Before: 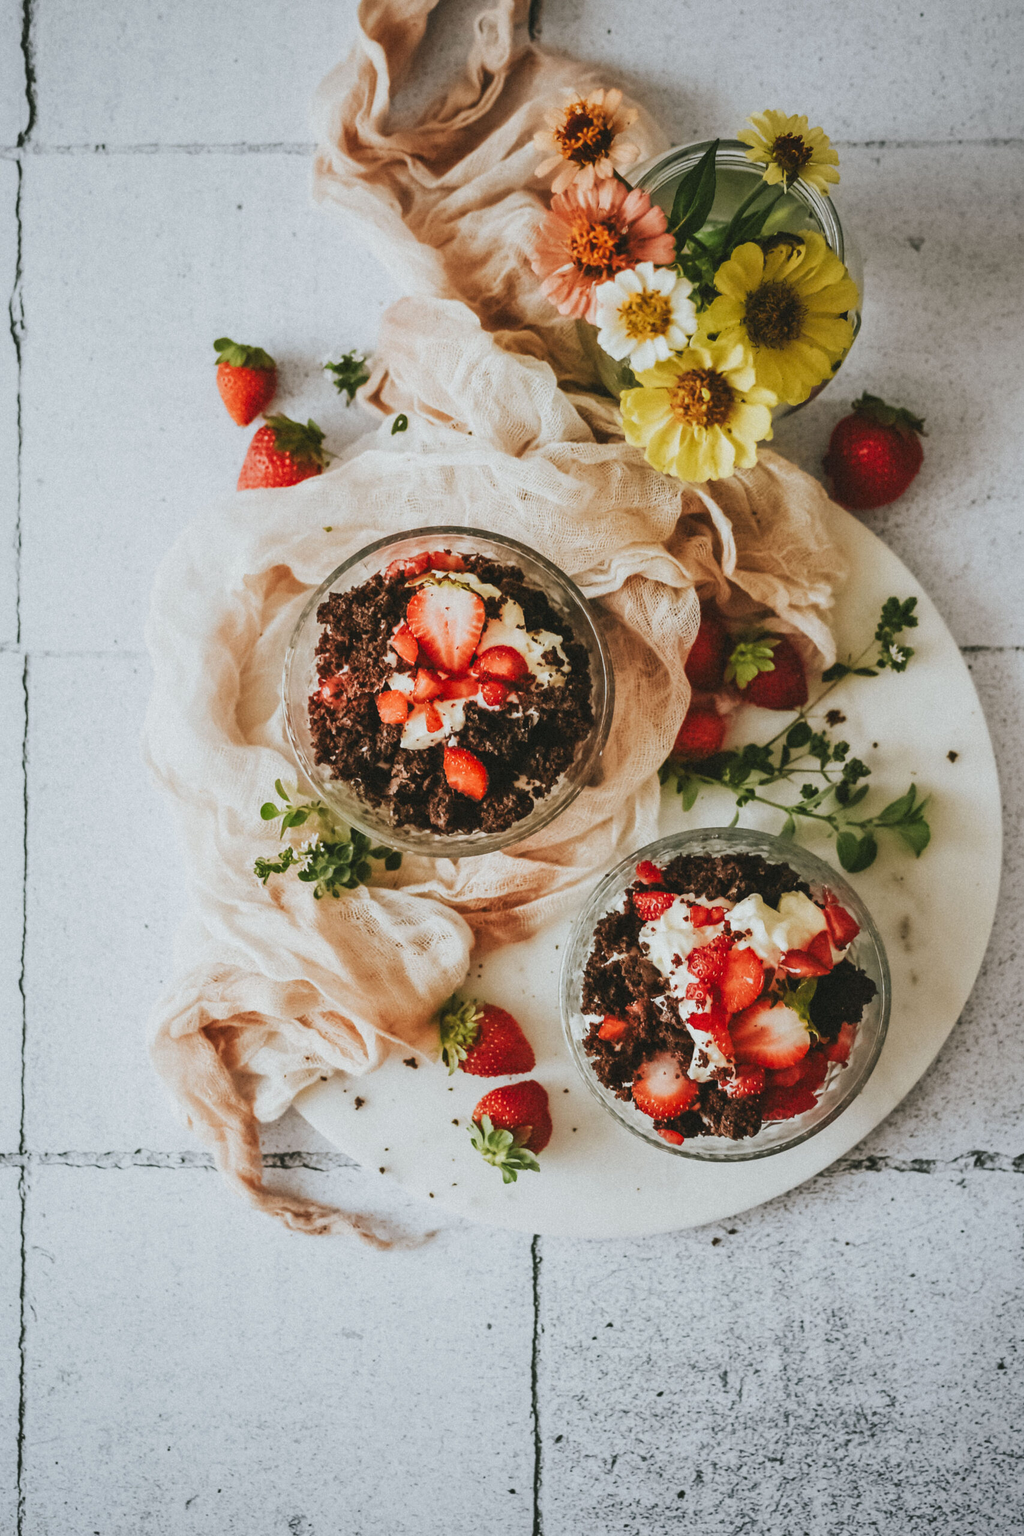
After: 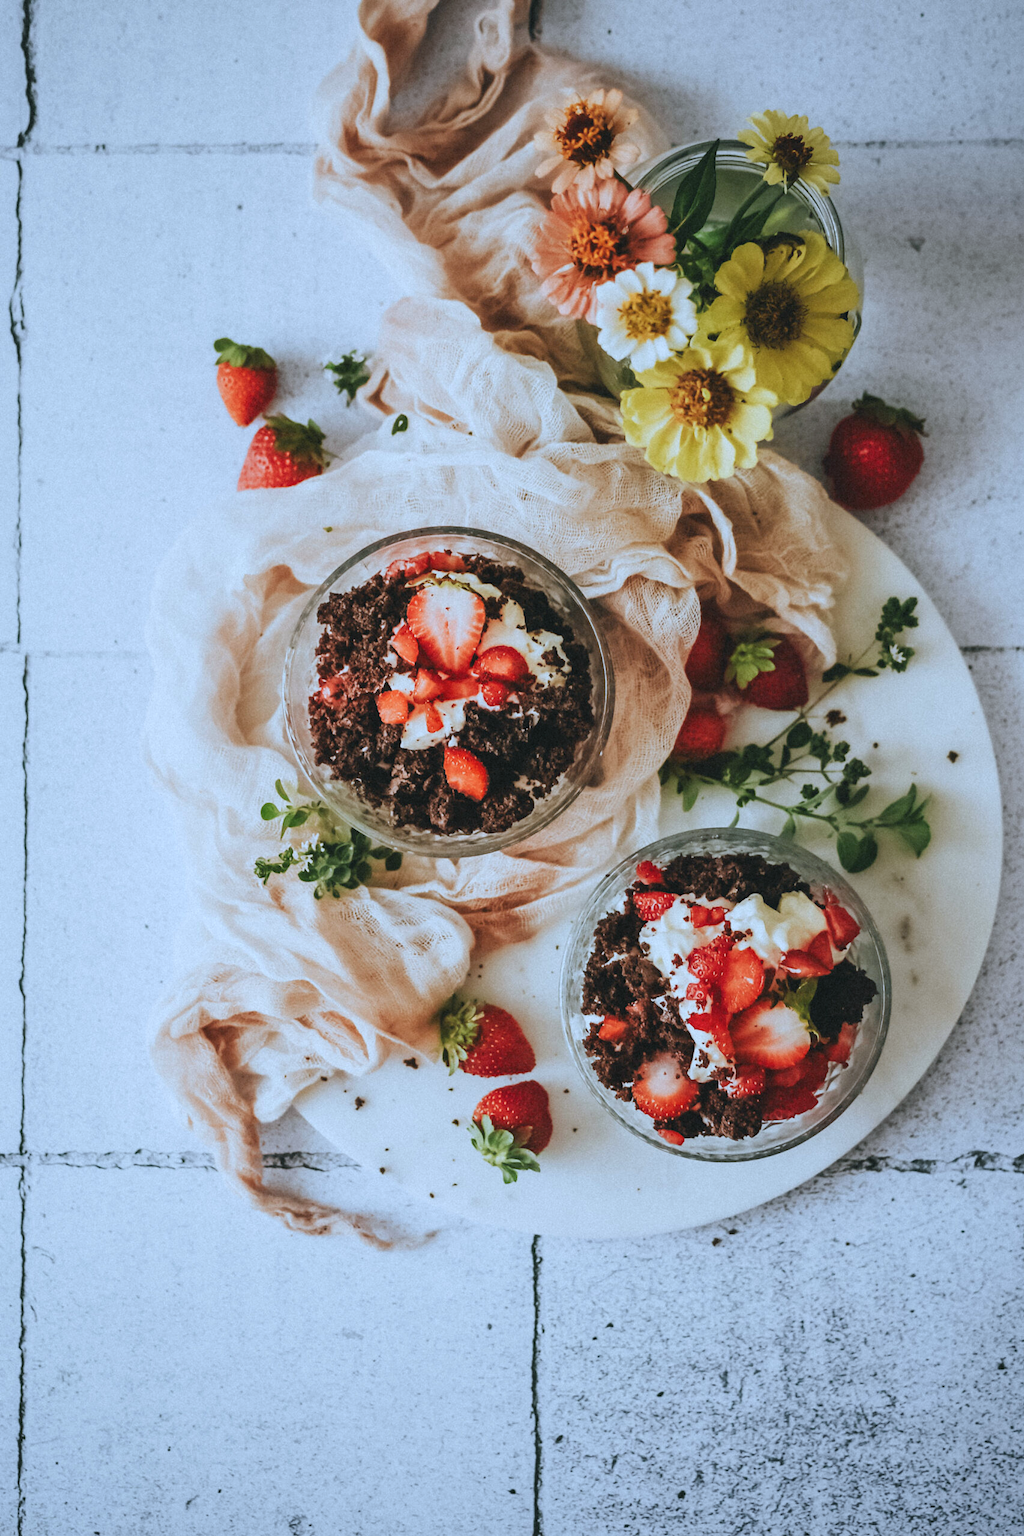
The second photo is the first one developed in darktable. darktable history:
white balance: emerald 1
color calibration: illuminant as shot in camera, x 0.378, y 0.381, temperature 4093.13 K, saturation algorithm version 1 (2020)
